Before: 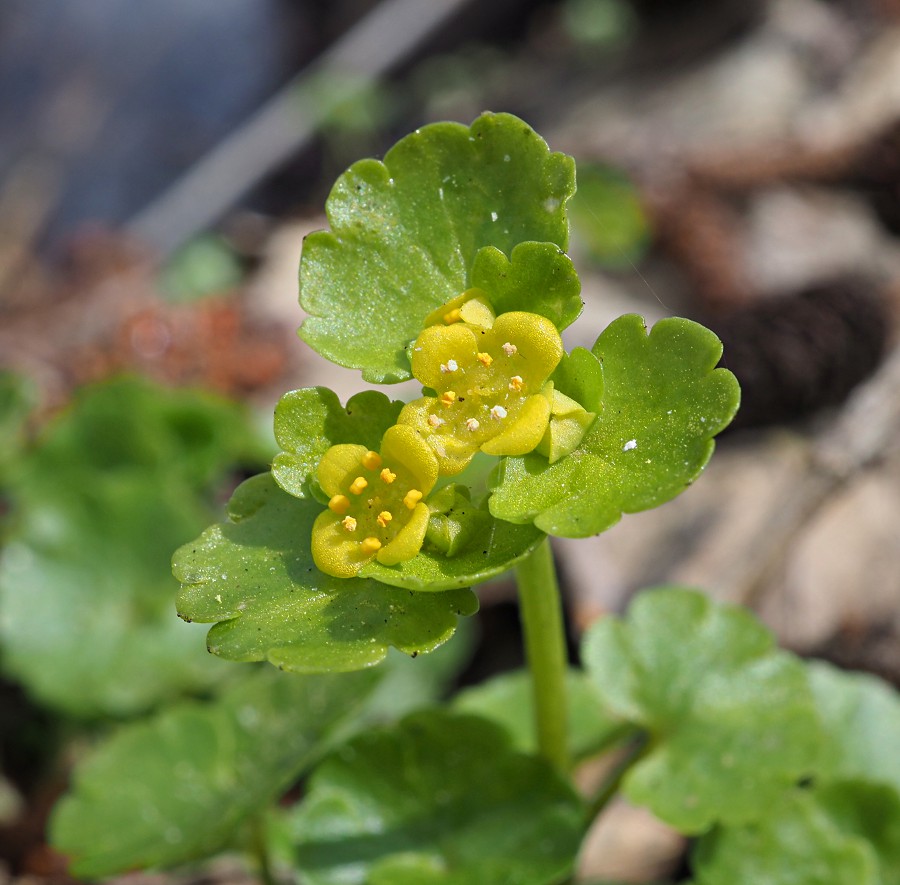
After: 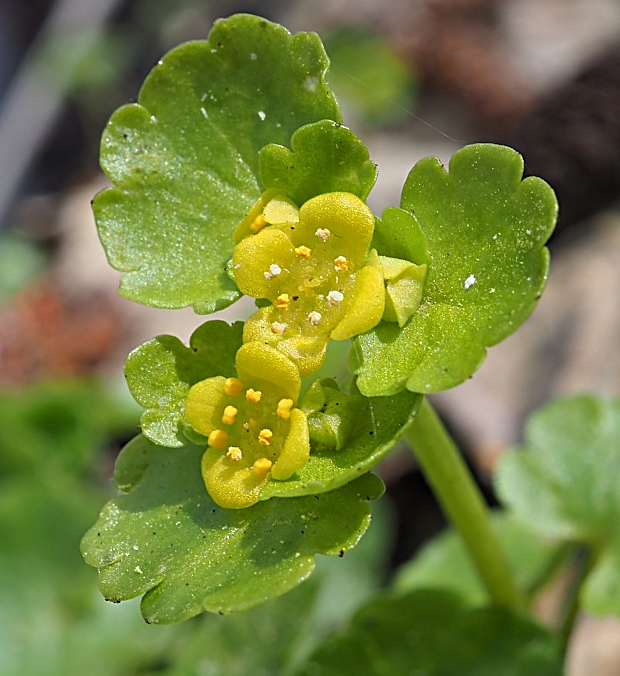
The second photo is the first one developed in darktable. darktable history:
crop and rotate: angle 20.57°, left 6.978%, right 3.798%, bottom 1.104%
sharpen: on, module defaults
